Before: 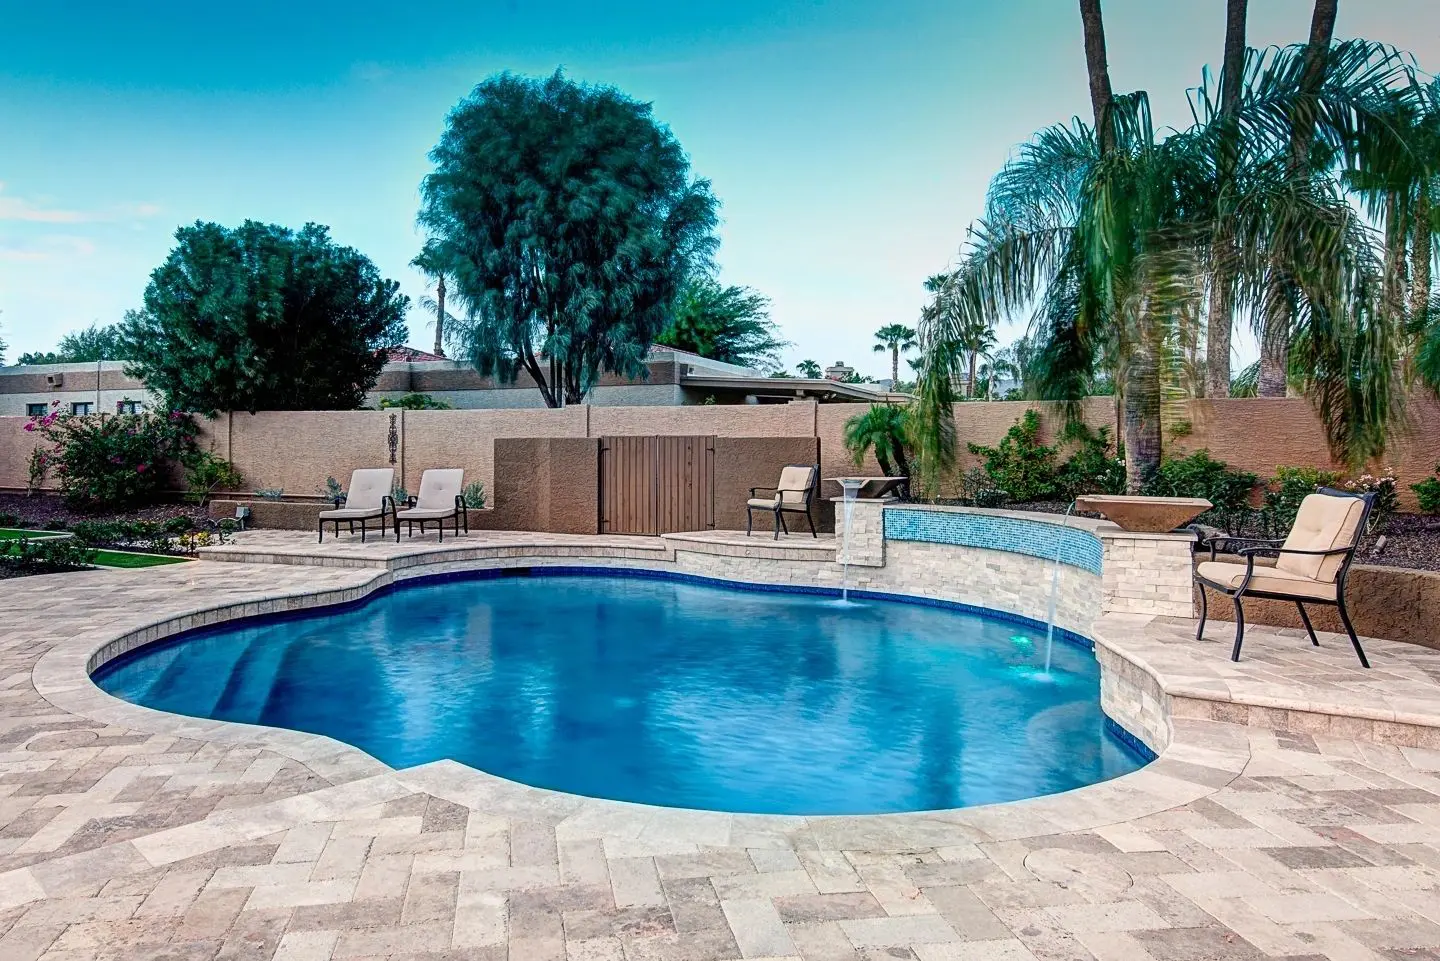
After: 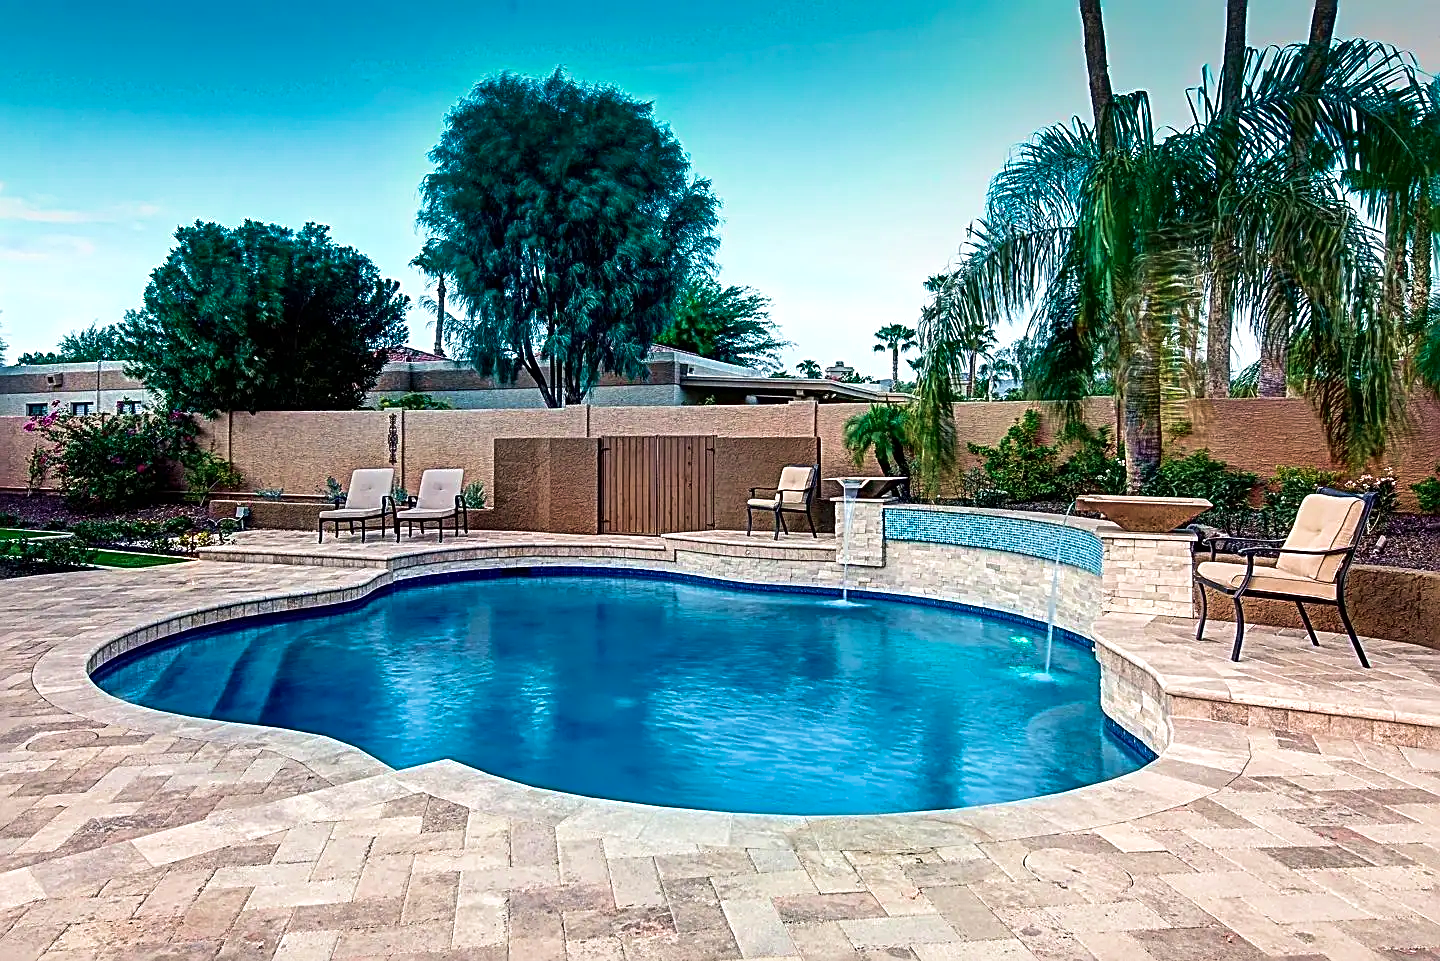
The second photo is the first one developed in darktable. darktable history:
sharpen: radius 2.676, amount 0.669
contrast brightness saturation: brightness -0.09
velvia: strength 39.63%
exposure: exposure 0.2 EV, compensate highlight preservation false
